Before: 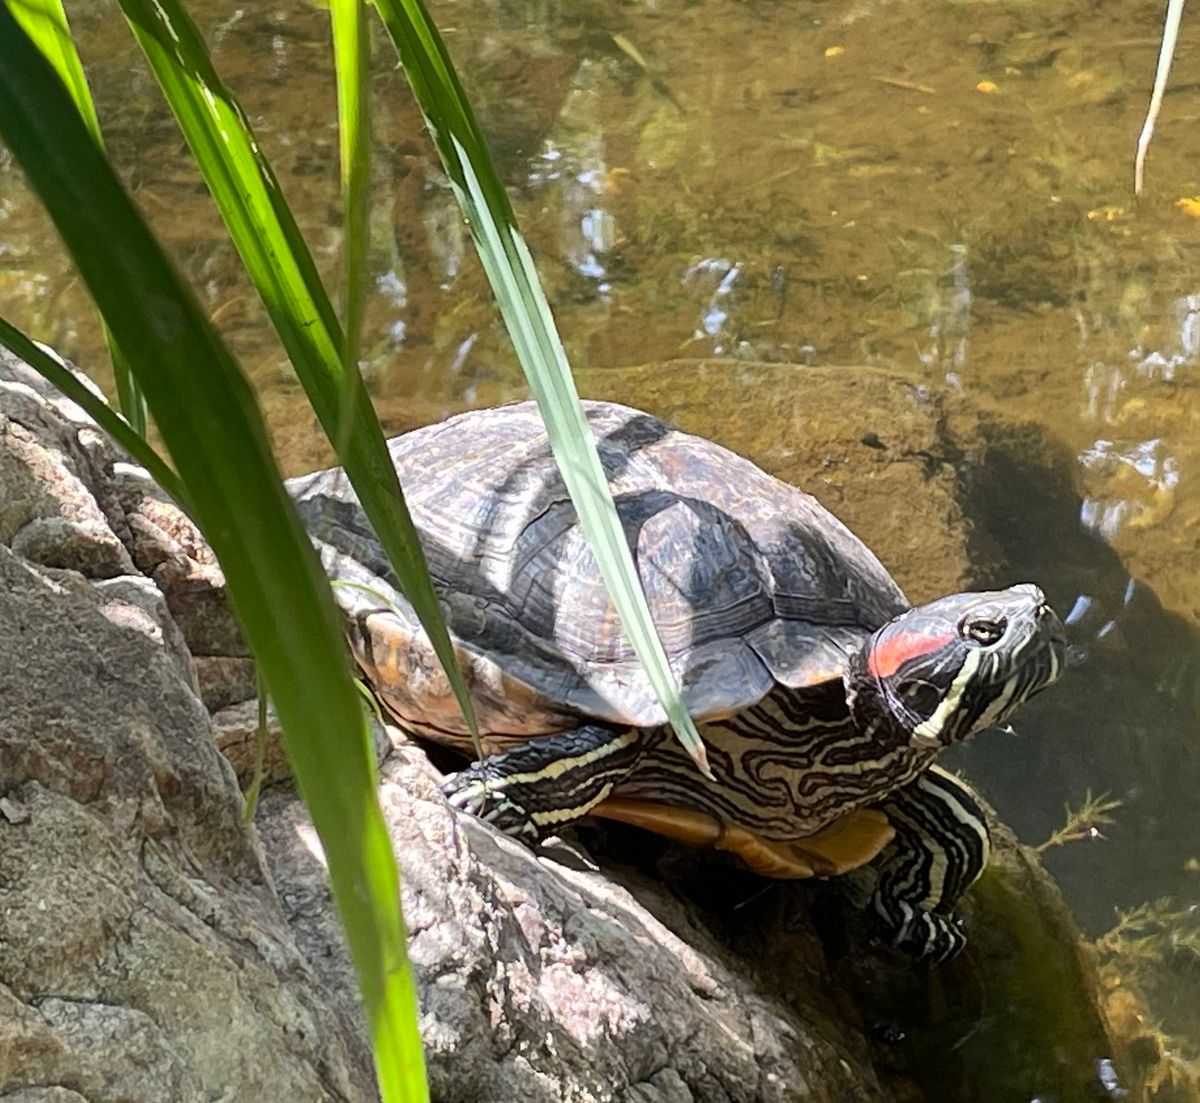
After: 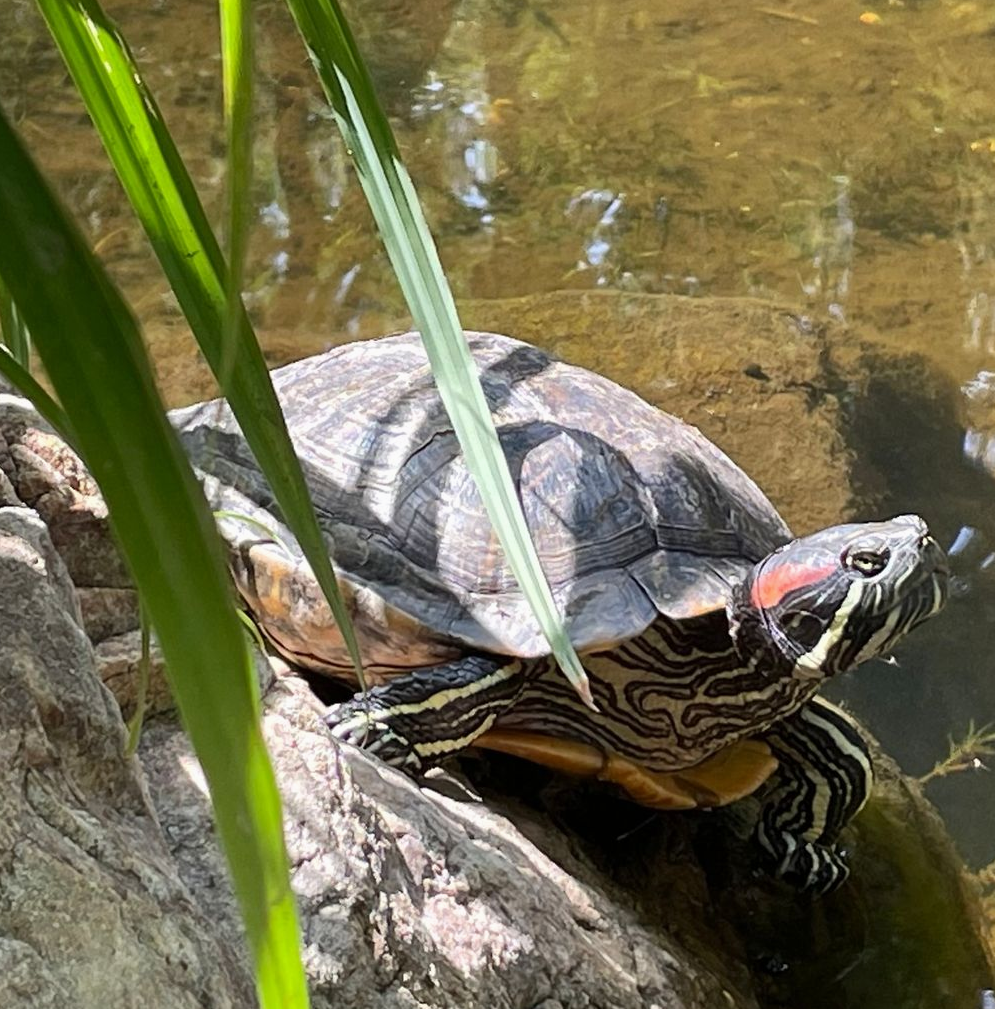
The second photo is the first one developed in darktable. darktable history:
crop: left 9.802%, top 6.287%, right 7.224%, bottom 2.182%
exposure: exposure -0.046 EV, compensate exposure bias true, compensate highlight preservation false
